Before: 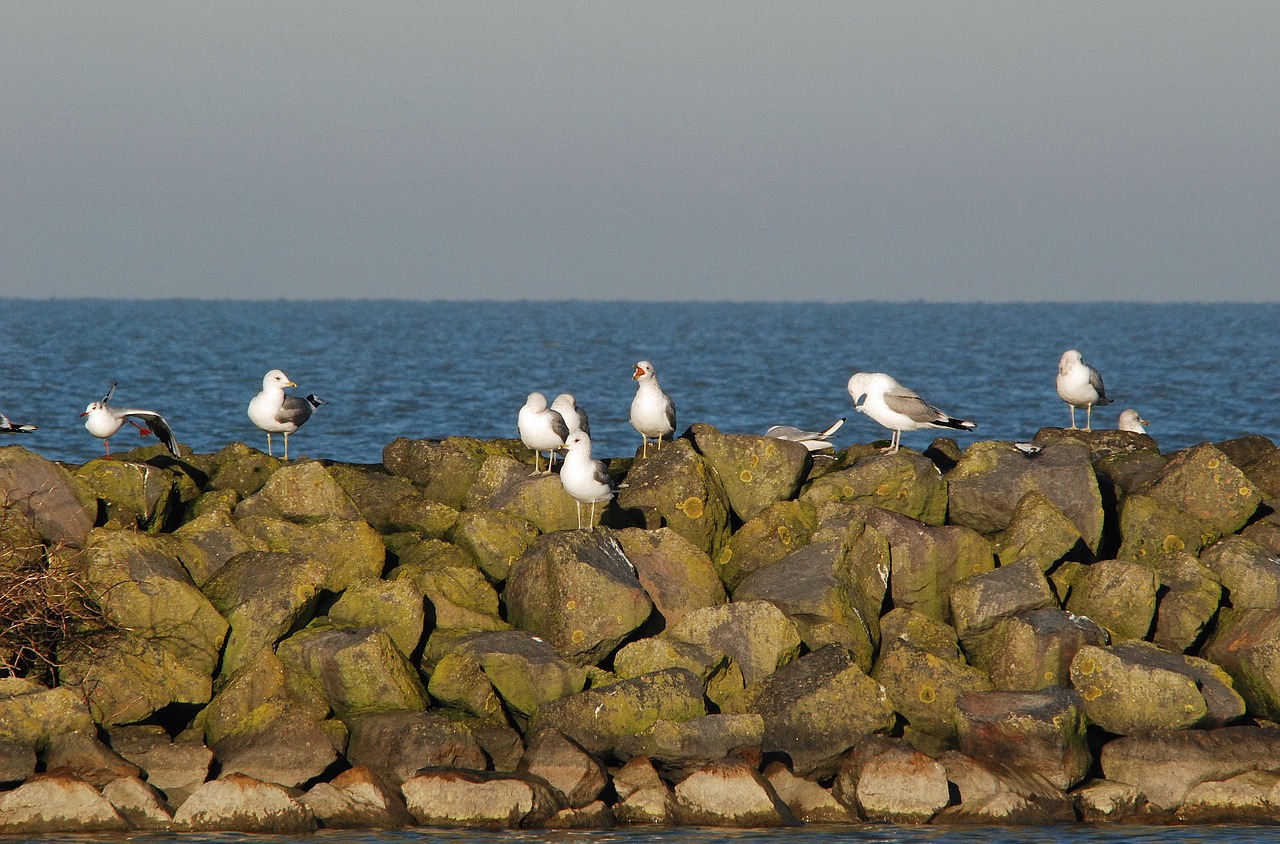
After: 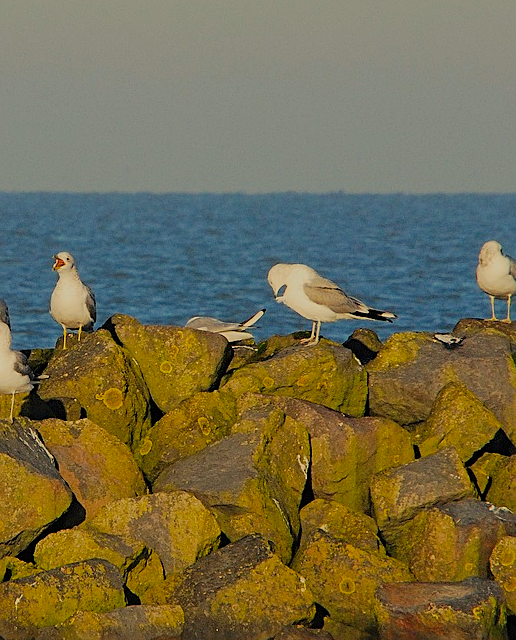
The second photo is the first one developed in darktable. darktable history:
color balance rgb: highlights gain › chroma 8.054%, highlights gain › hue 81.79°, perceptual saturation grading › global saturation 29.811%, global vibrance 20%
sharpen: on, module defaults
filmic rgb: middle gray luminance 4.44%, black relative exposure -13.01 EV, white relative exposure 5.04 EV, target black luminance 0%, hardness 5.18, latitude 59.55%, contrast 0.764, highlights saturation mix 4.8%, shadows ↔ highlights balance 25.39%
tone curve: curves: ch0 [(0, 0) (0.003, 0.003) (0.011, 0.011) (0.025, 0.025) (0.044, 0.044) (0.069, 0.068) (0.1, 0.098) (0.136, 0.134) (0.177, 0.175) (0.224, 0.221) (0.277, 0.273) (0.335, 0.331) (0.399, 0.394) (0.468, 0.462) (0.543, 0.543) (0.623, 0.623) (0.709, 0.709) (0.801, 0.801) (0.898, 0.898) (1, 1)], preserve colors none
crop: left 45.32%, top 12.945%, right 14.178%, bottom 9.823%
